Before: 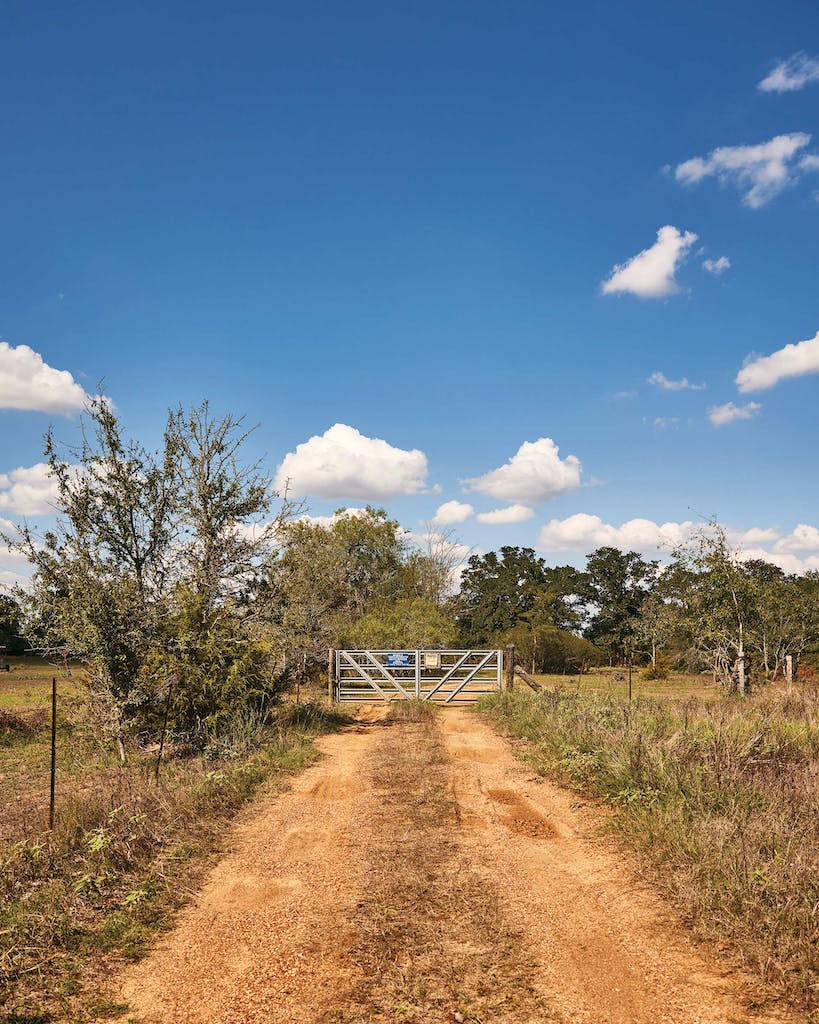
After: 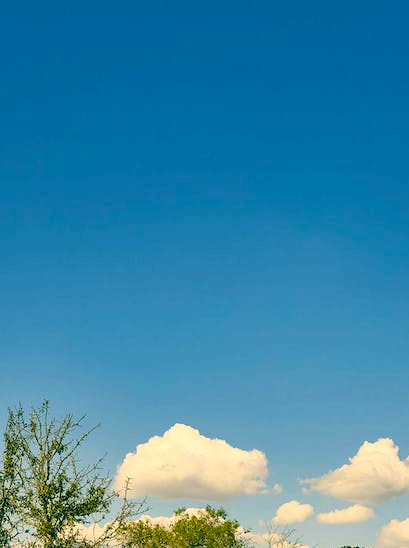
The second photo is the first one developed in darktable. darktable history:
crop: left 19.556%, right 30.401%, bottom 46.458%
color balance rgb: perceptual saturation grading › global saturation 25%, global vibrance 20%
shadows and highlights: shadows 37.27, highlights -28.18, soften with gaussian
color correction: highlights a* 5.62, highlights b* 33.57, shadows a* -25.86, shadows b* 4.02
white balance: red 0.984, blue 1.059
